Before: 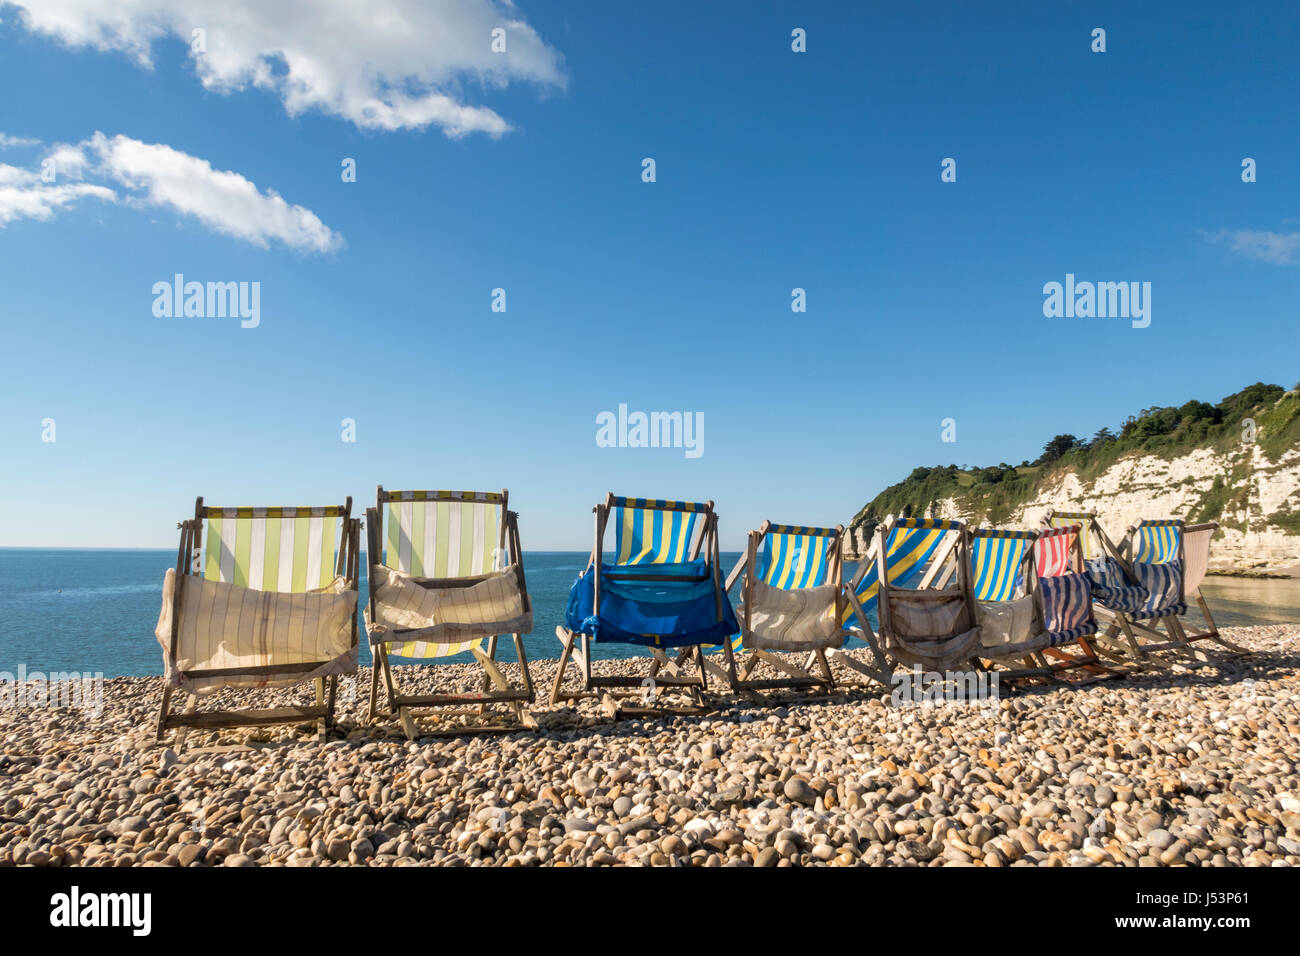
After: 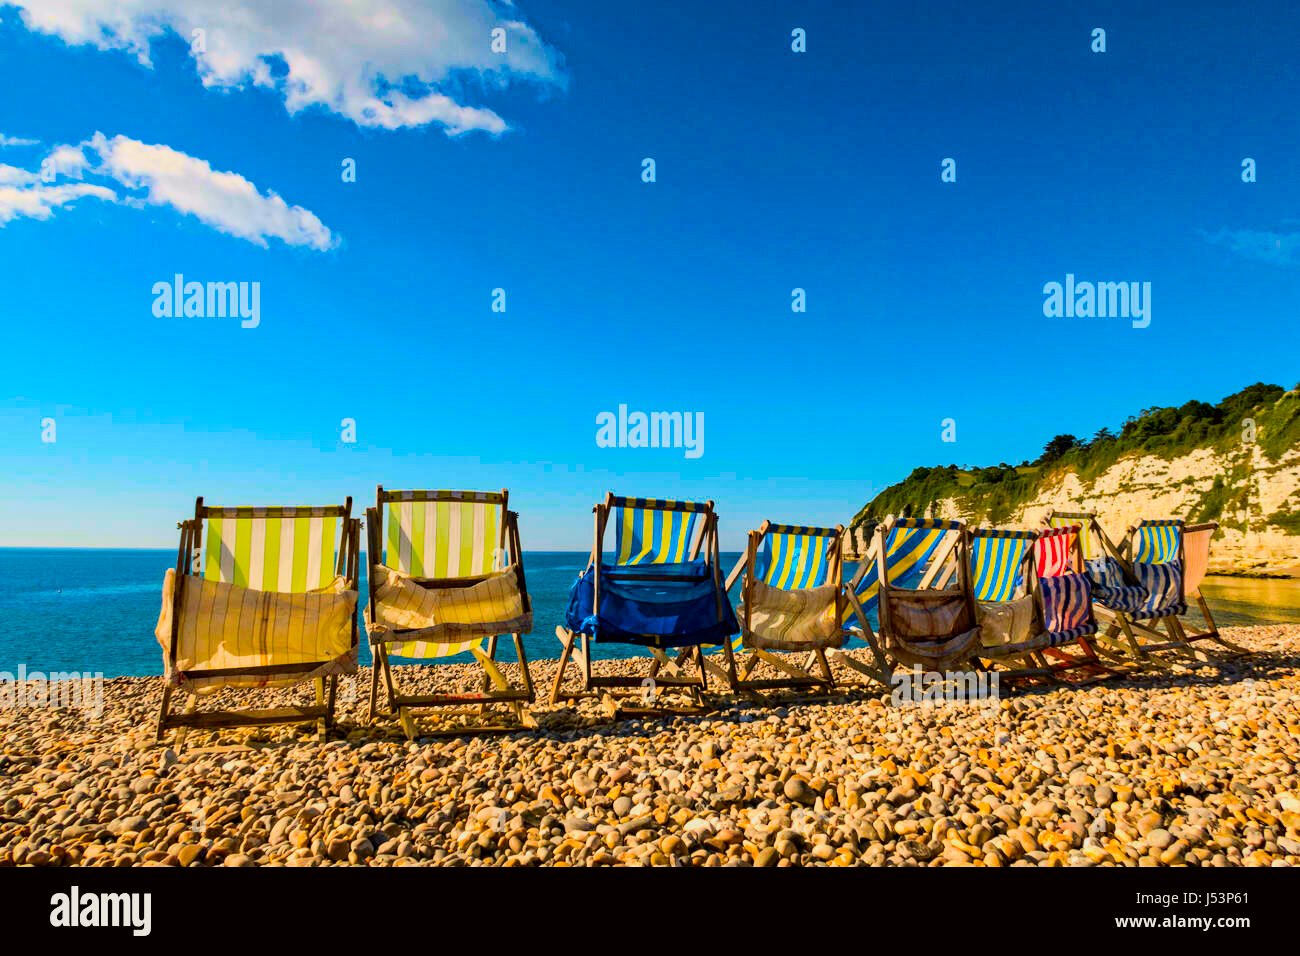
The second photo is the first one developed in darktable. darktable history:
color balance rgb: shadows lift › luminance -20.115%, perceptual saturation grading › global saturation 50.69%, global vibrance 40.515%
haze removal: strength 0.486, distance 0.43, compatibility mode true, adaptive false
tone curve: curves: ch0 [(0, 0) (0.091, 0.066) (0.184, 0.16) (0.491, 0.519) (0.748, 0.765) (1, 0.919)]; ch1 [(0, 0) (0.179, 0.173) (0.322, 0.32) (0.424, 0.424) (0.502, 0.504) (0.56, 0.575) (0.631, 0.675) (0.777, 0.806) (1, 1)]; ch2 [(0, 0) (0.434, 0.447) (0.485, 0.495) (0.524, 0.563) (0.676, 0.691) (1, 1)], color space Lab, independent channels, preserve colors none
